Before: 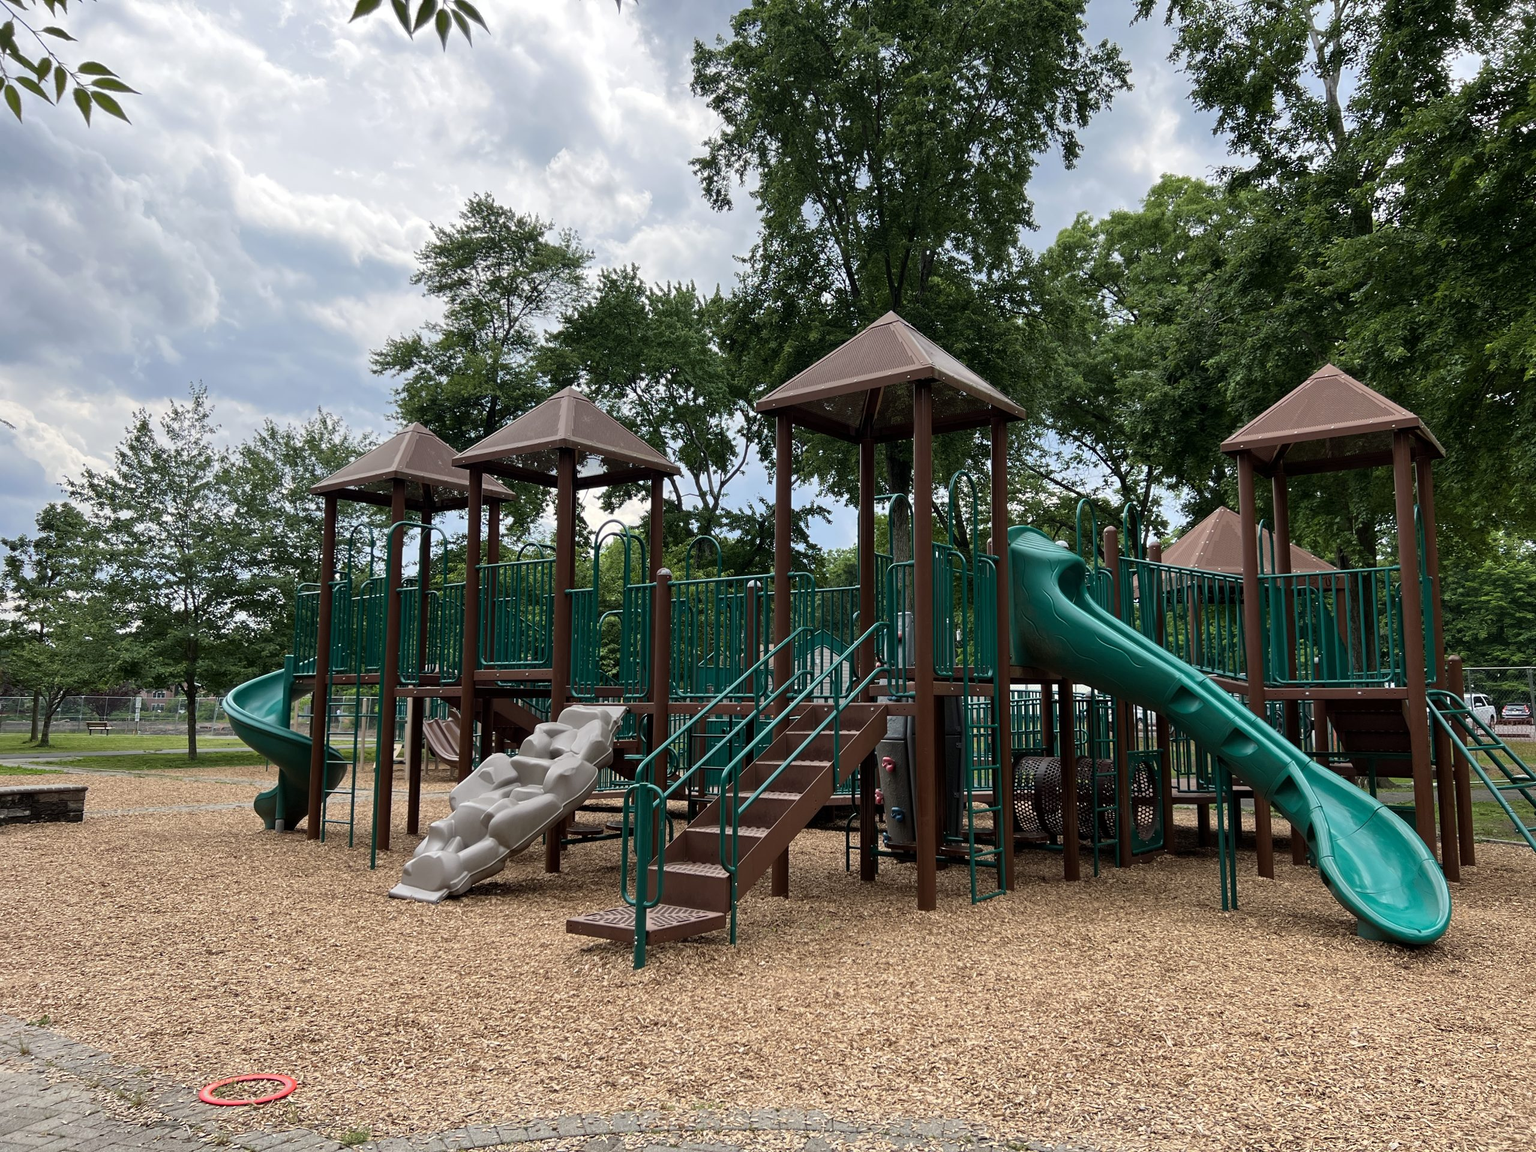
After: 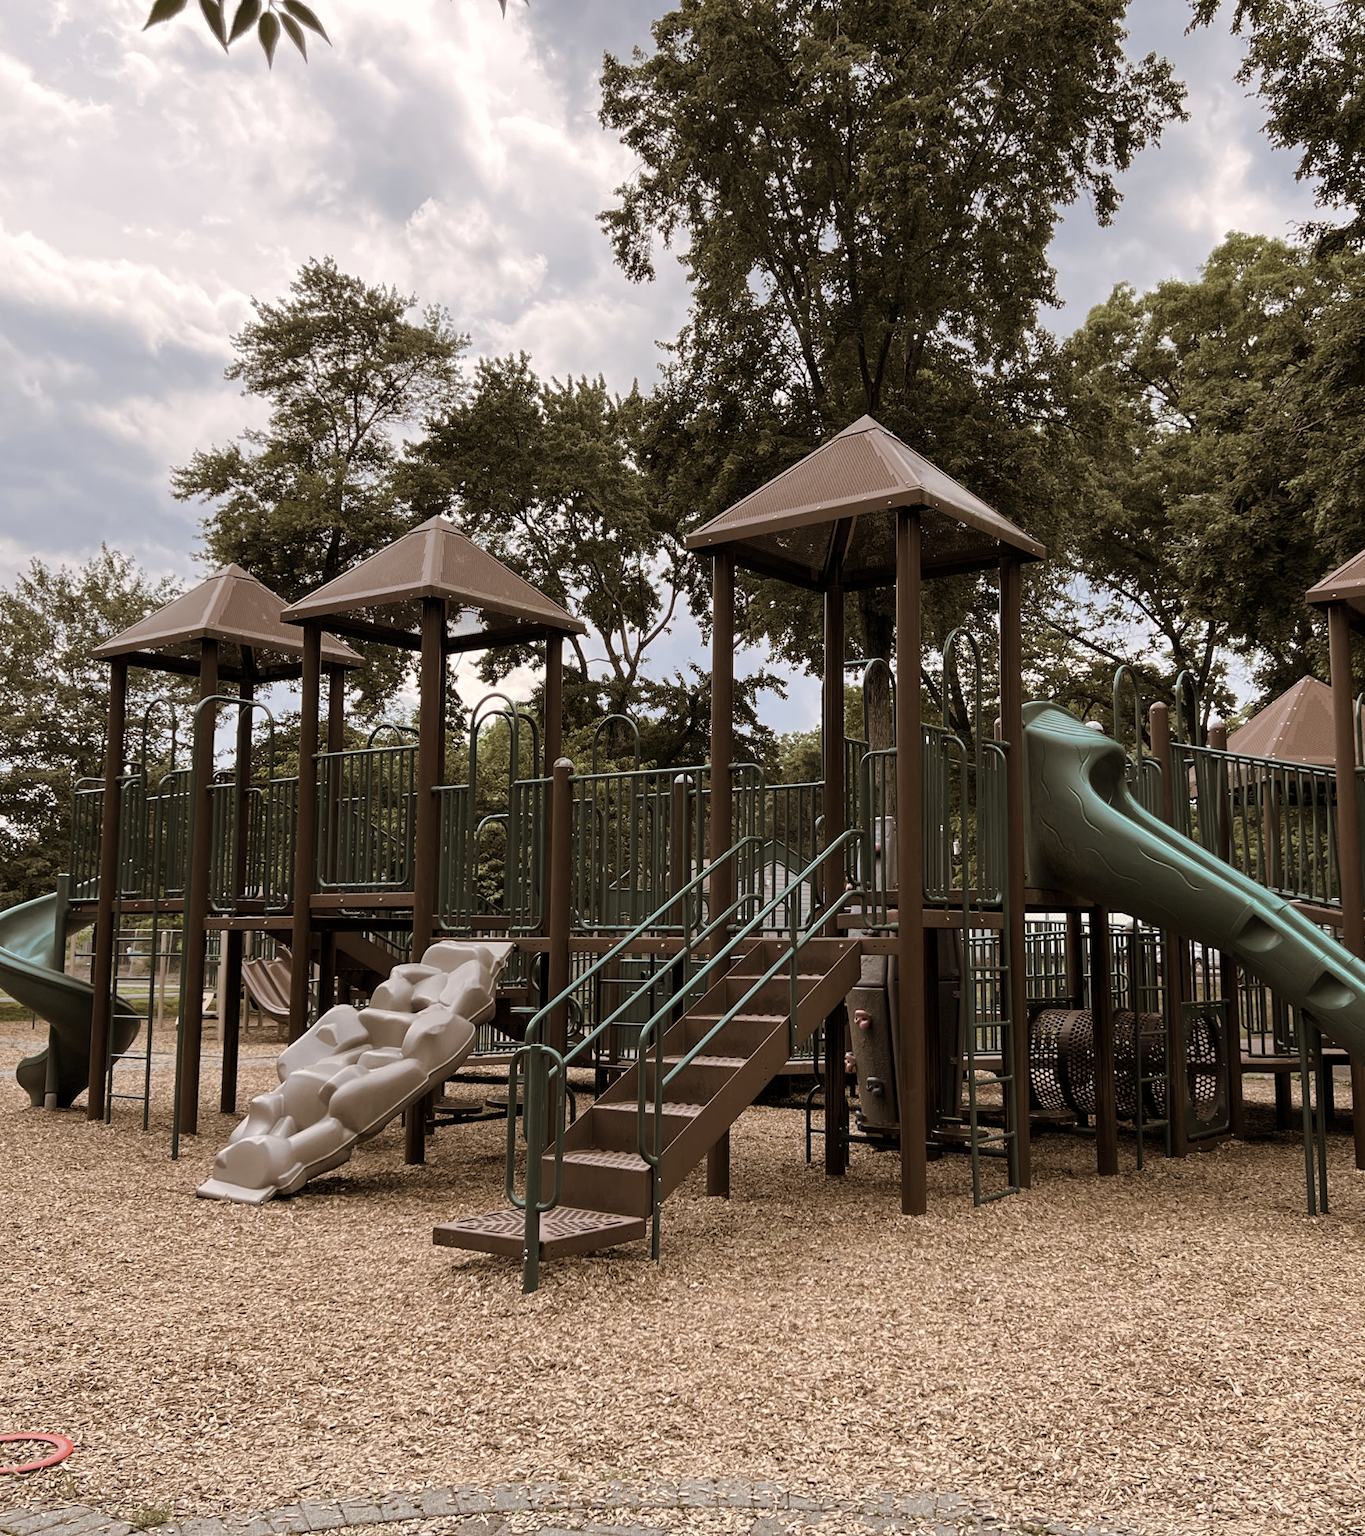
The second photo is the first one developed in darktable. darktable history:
crop and rotate: left 15.754%, right 17.579%
color correction: highlights a* 5.59, highlights b* 5.24, saturation 0.68
color balance rgb: perceptual saturation grading › global saturation 20%, perceptual saturation grading › highlights -25%, perceptual saturation grading › shadows 25%
split-toning: shadows › hue 32.4°, shadows › saturation 0.51, highlights › hue 180°, highlights › saturation 0, balance -60.17, compress 55.19%
